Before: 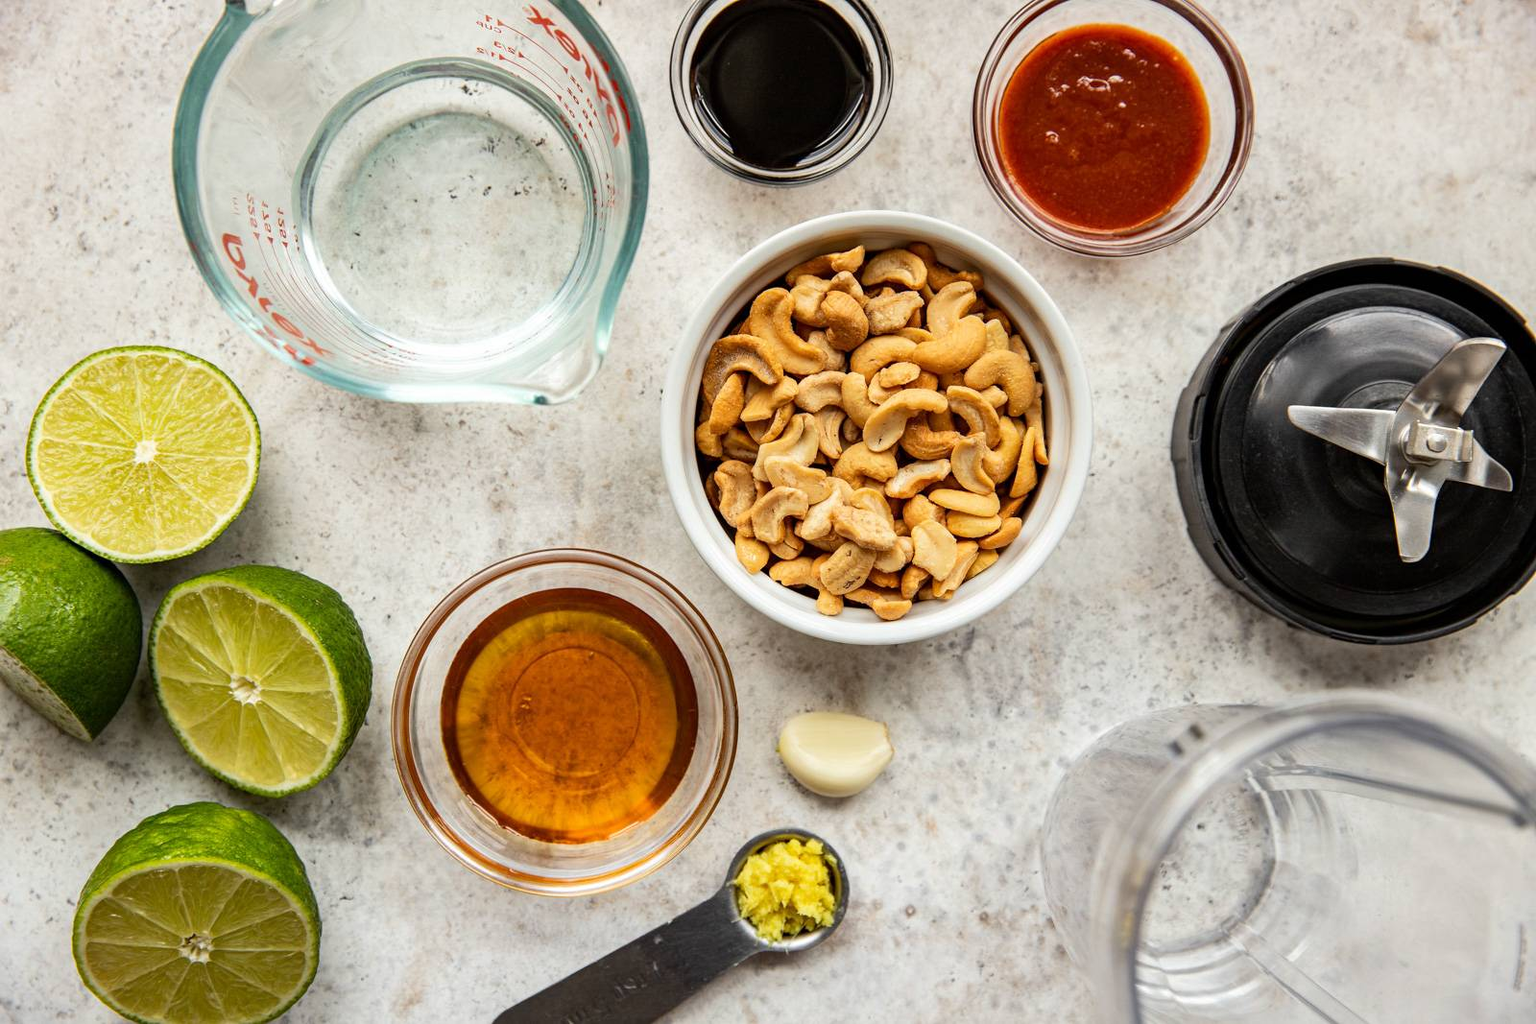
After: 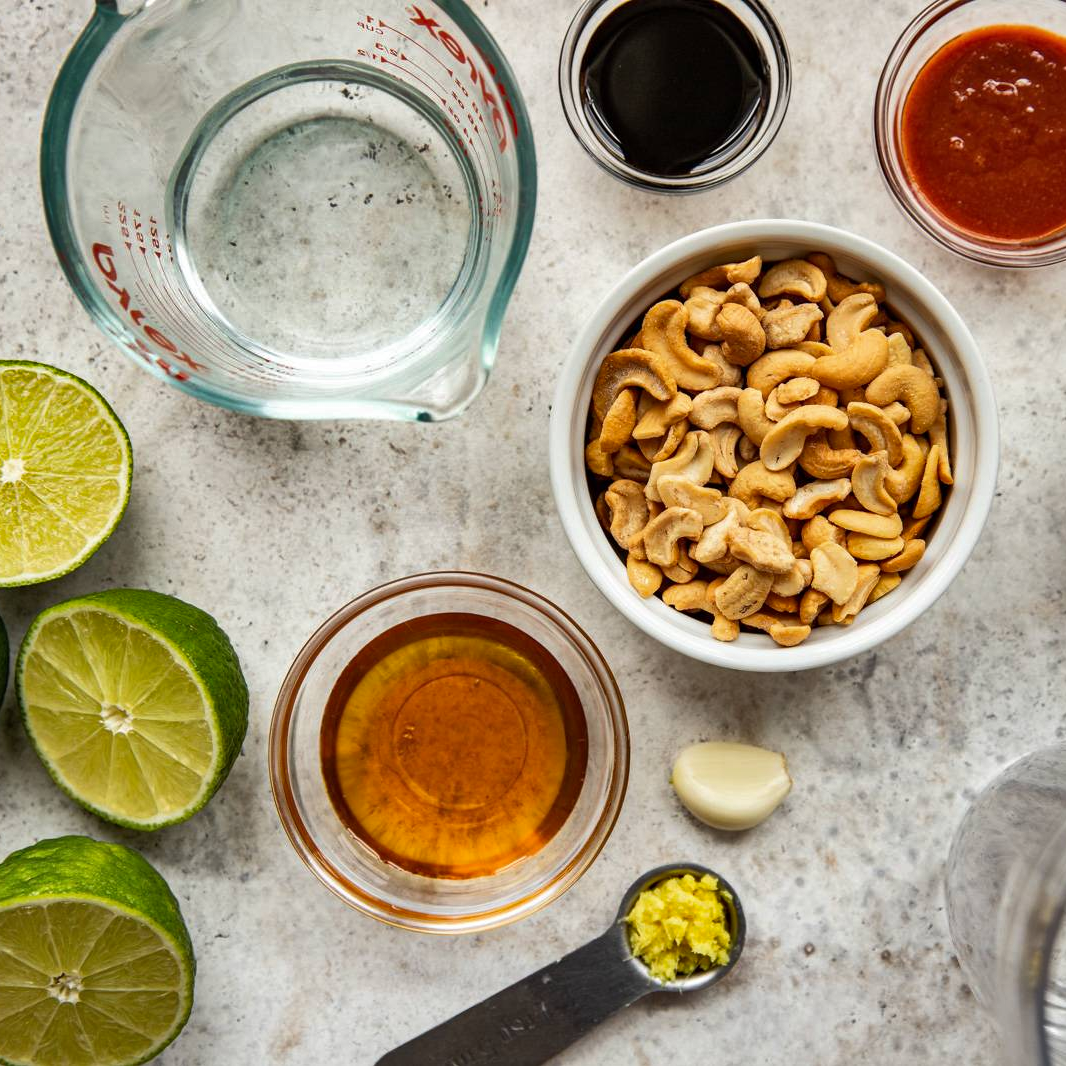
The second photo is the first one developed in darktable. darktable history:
shadows and highlights: radius 106.15, shadows 24.11, highlights -57.33, low approximation 0.01, soften with gaussian
crop and rotate: left 8.744%, right 24.573%
